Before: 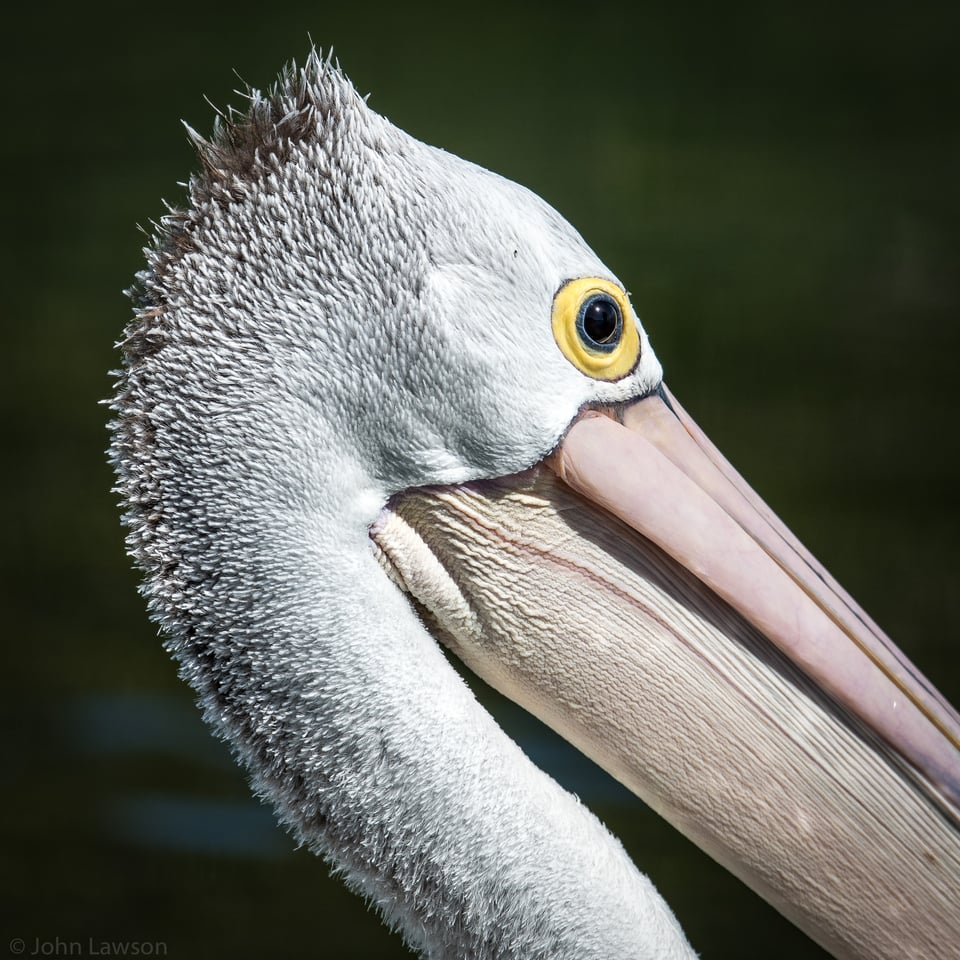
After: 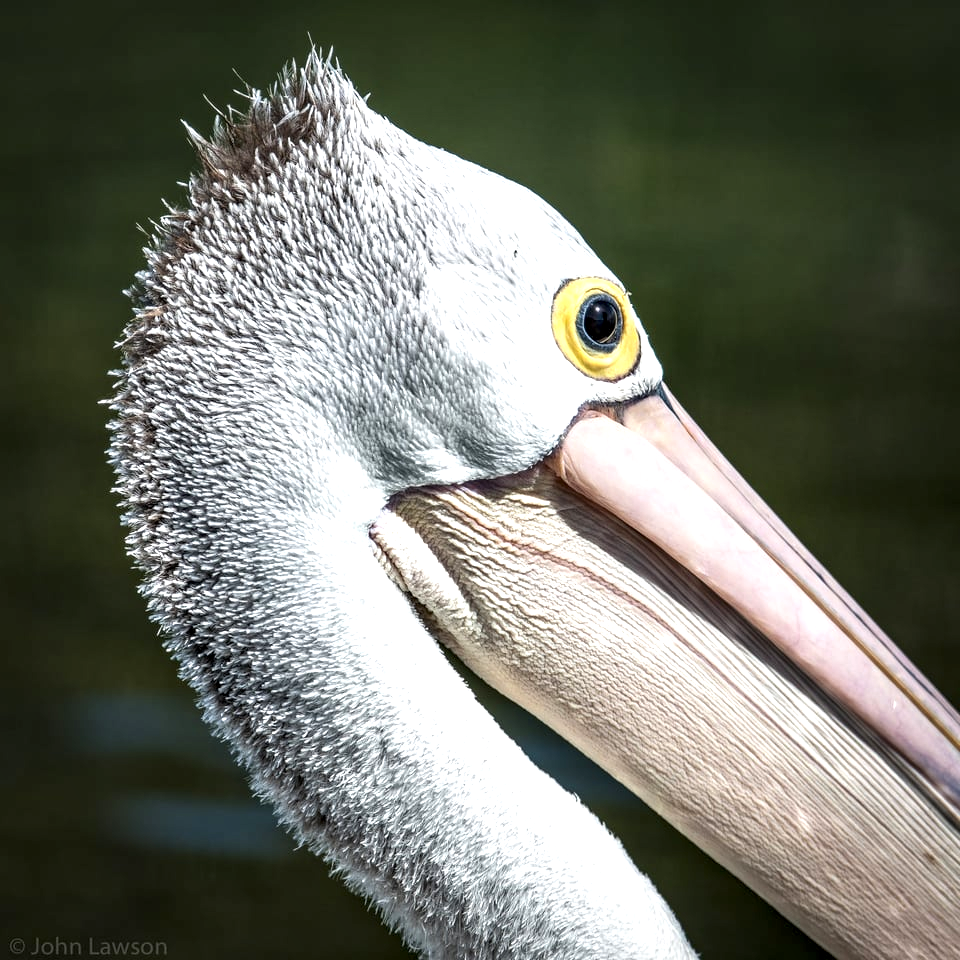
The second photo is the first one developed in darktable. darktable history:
exposure: black level correction 0, exposure 0.6 EV, compensate highlight preservation false
local contrast: highlights 25%, shadows 75%, midtone range 0.75
